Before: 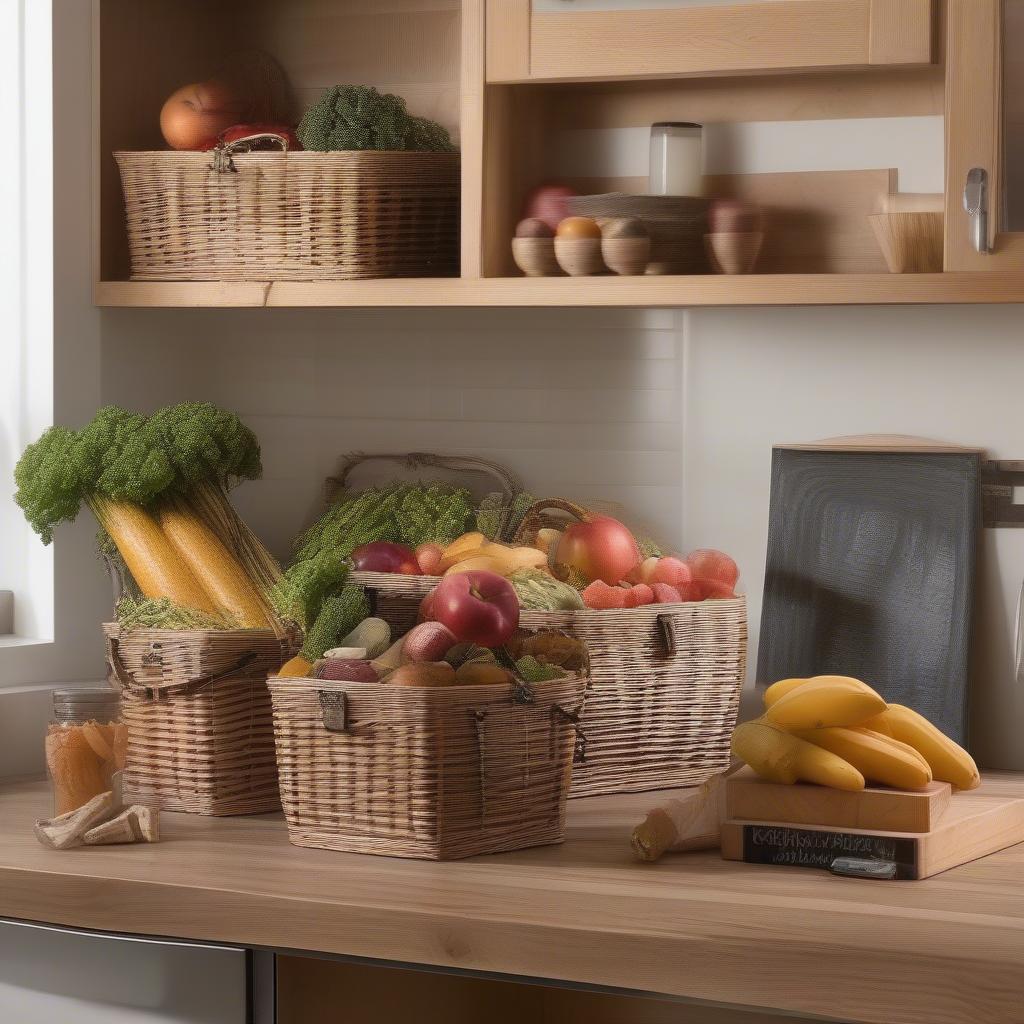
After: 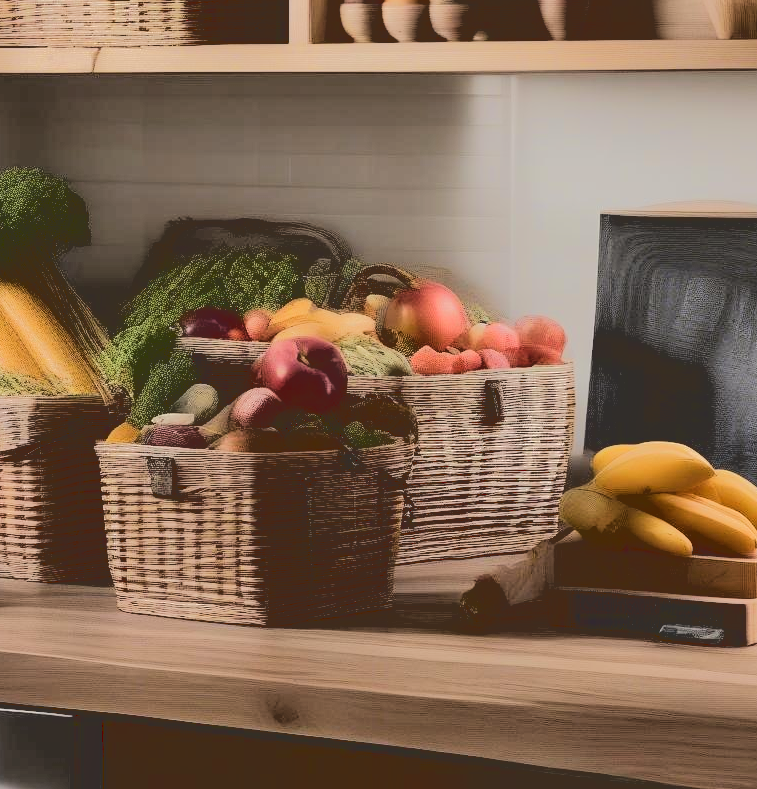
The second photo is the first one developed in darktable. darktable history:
crop: left 16.871%, top 22.857%, right 9.116%
base curve: curves: ch0 [(0.065, 0.026) (0.236, 0.358) (0.53, 0.546) (0.777, 0.841) (0.924, 0.992)], preserve colors average RGB
